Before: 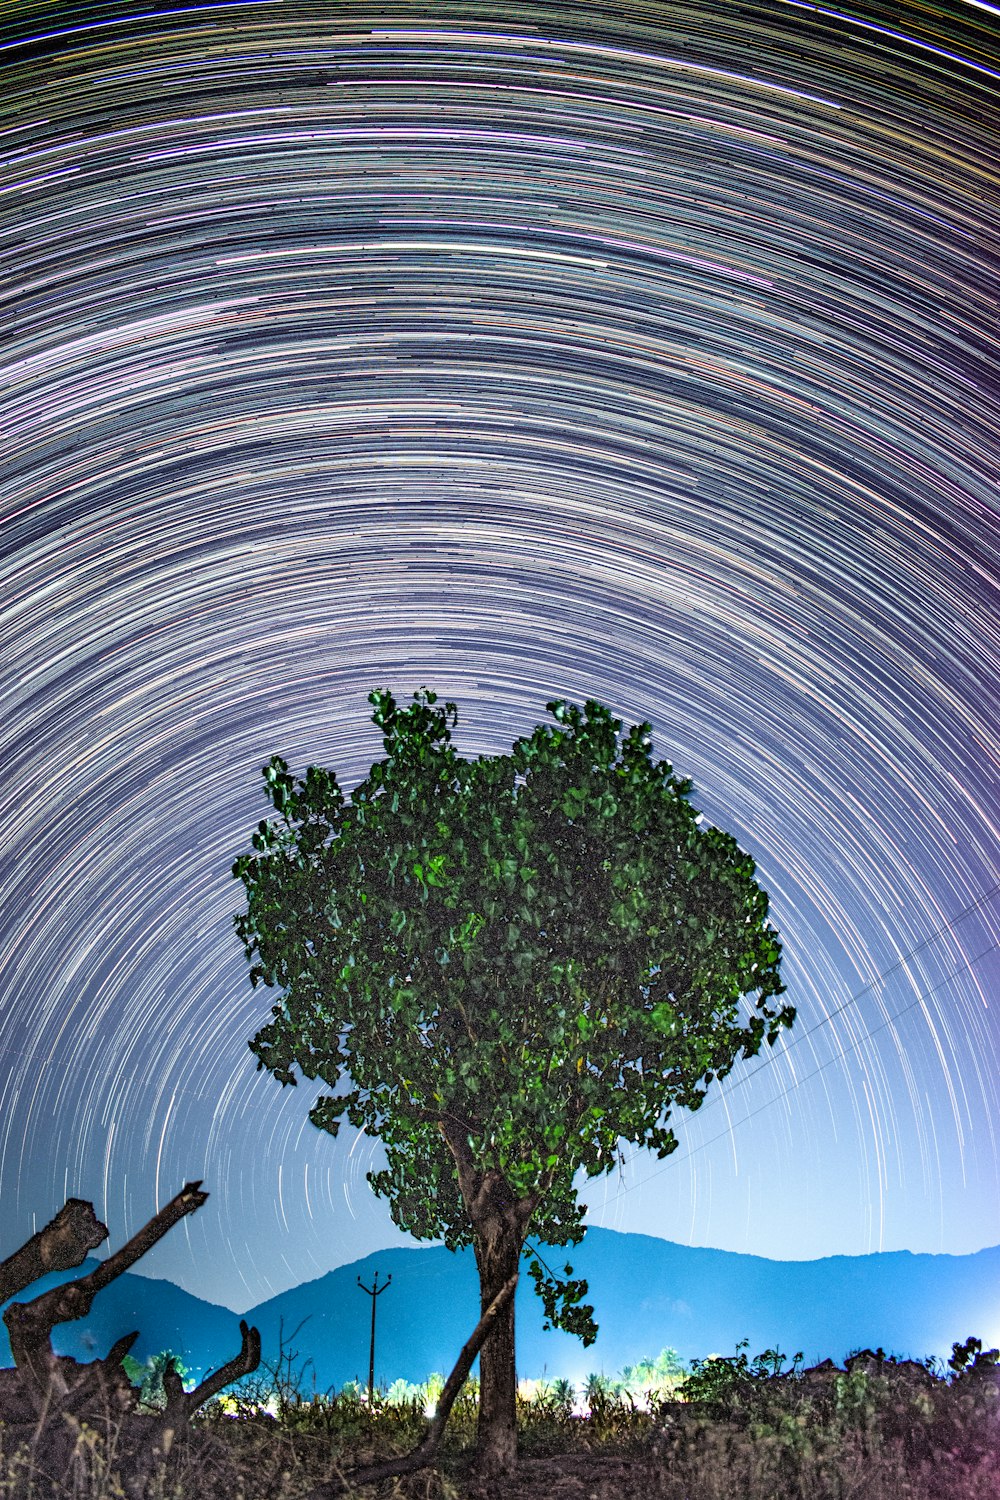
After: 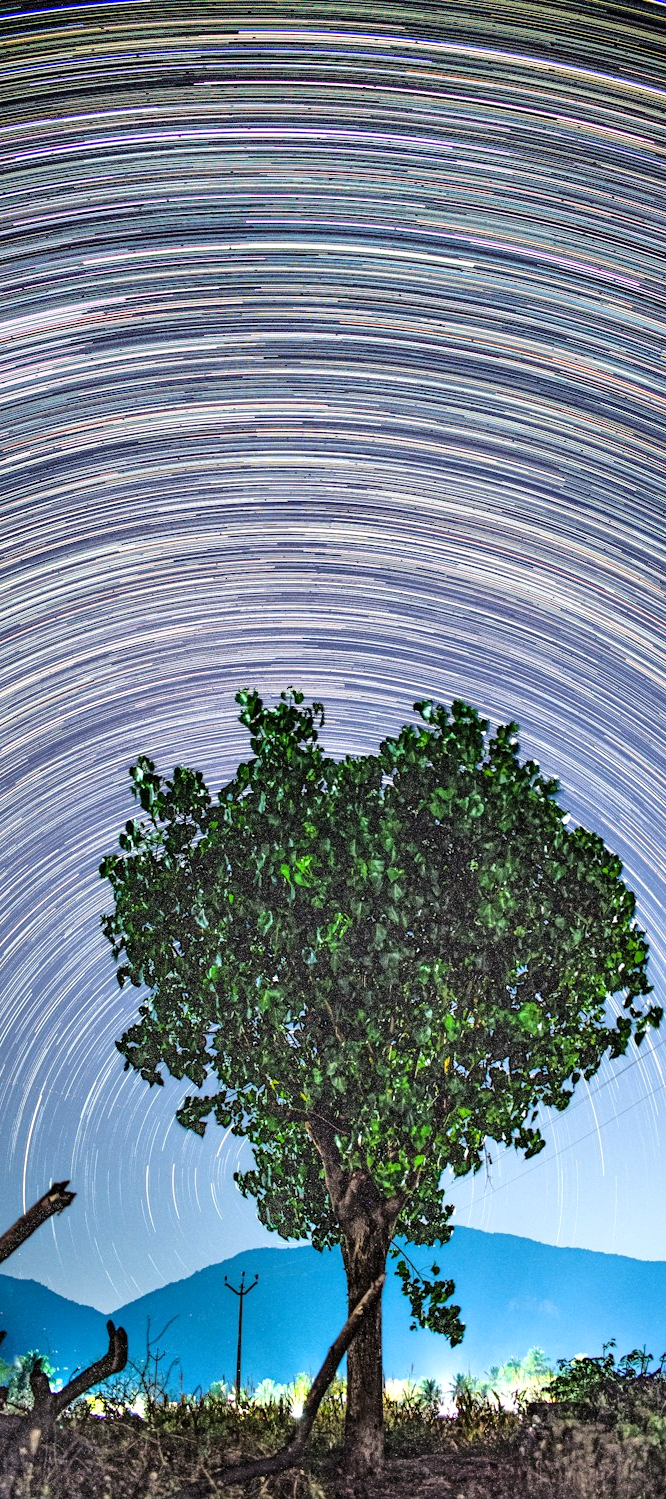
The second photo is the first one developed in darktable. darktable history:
tone equalizer: -8 EV 0.025 EV, -7 EV -0.042 EV, -6 EV 0.04 EV, -5 EV 0.039 EV, -4 EV 0.285 EV, -3 EV 0.649 EV, -2 EV 0.566 EV, -1 EV 0.202 EV, +0 EV 0.045 EV, mask exposure compensation -0.505 EV
crop and rotate: left 13.342%, right 19.961%
